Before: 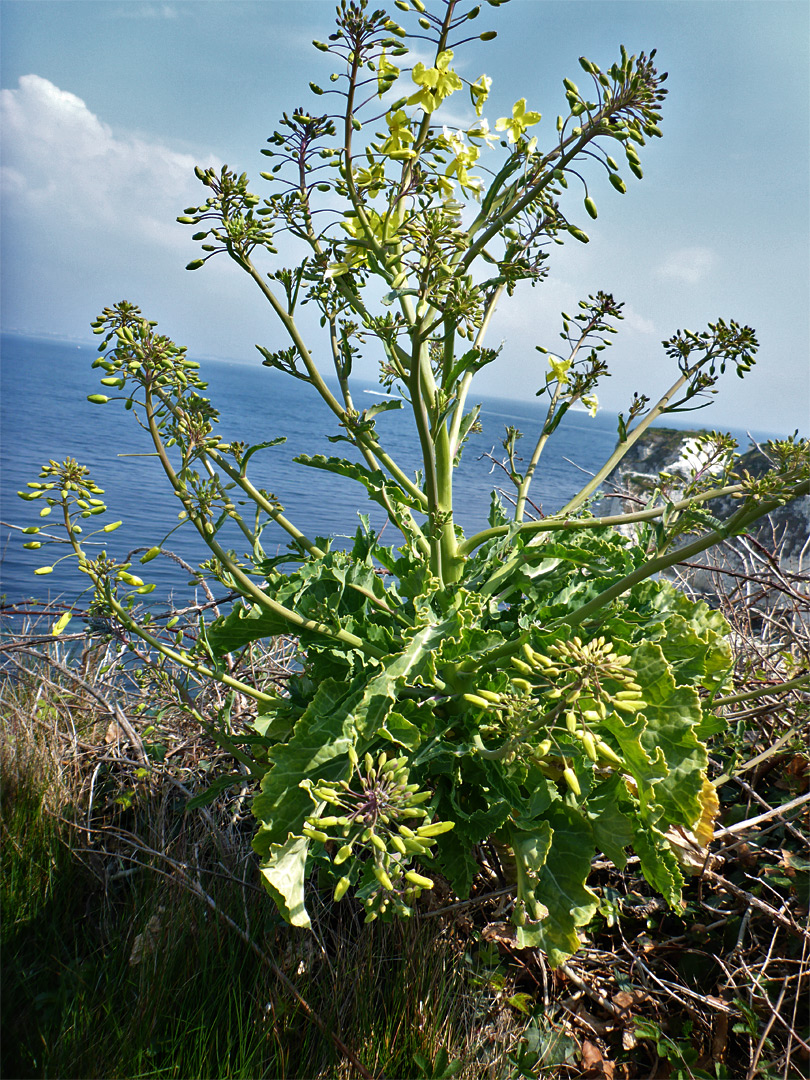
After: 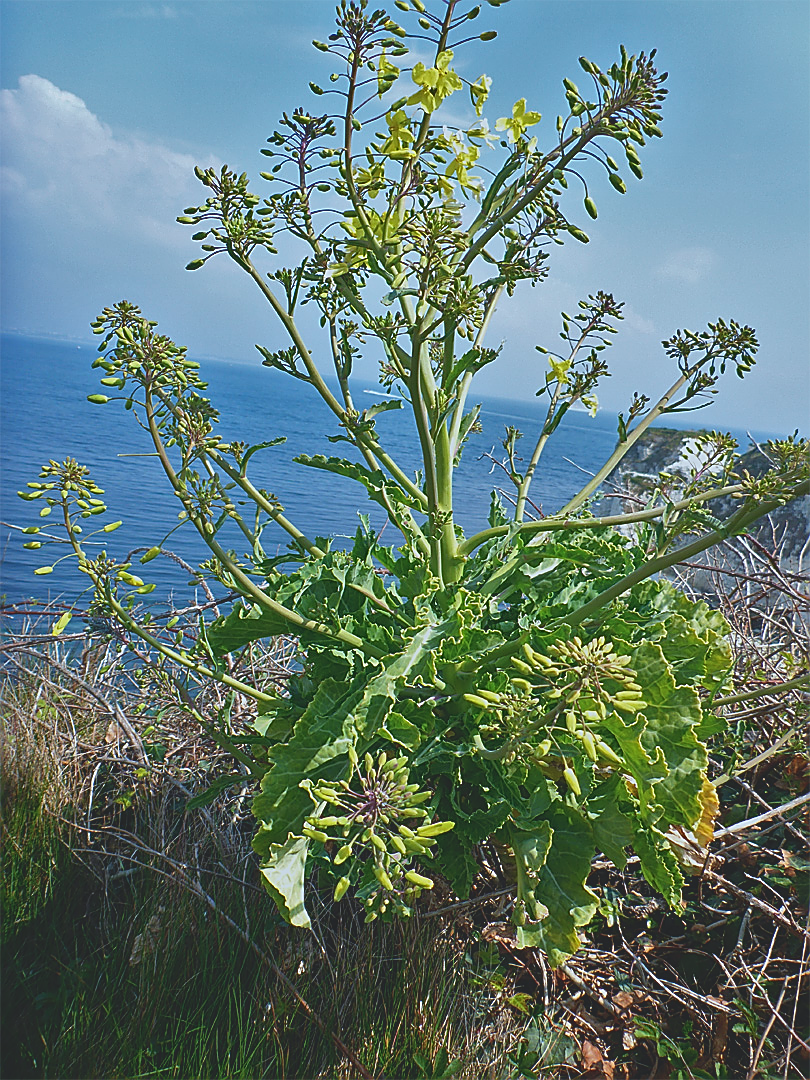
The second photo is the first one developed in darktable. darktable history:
contrast brightness saturation: contrast -0.294
sharpen: radius 1.377, amount 1.248, threshold 0.61
color correction: highlights a* -3.76, highlights b* -10.63
